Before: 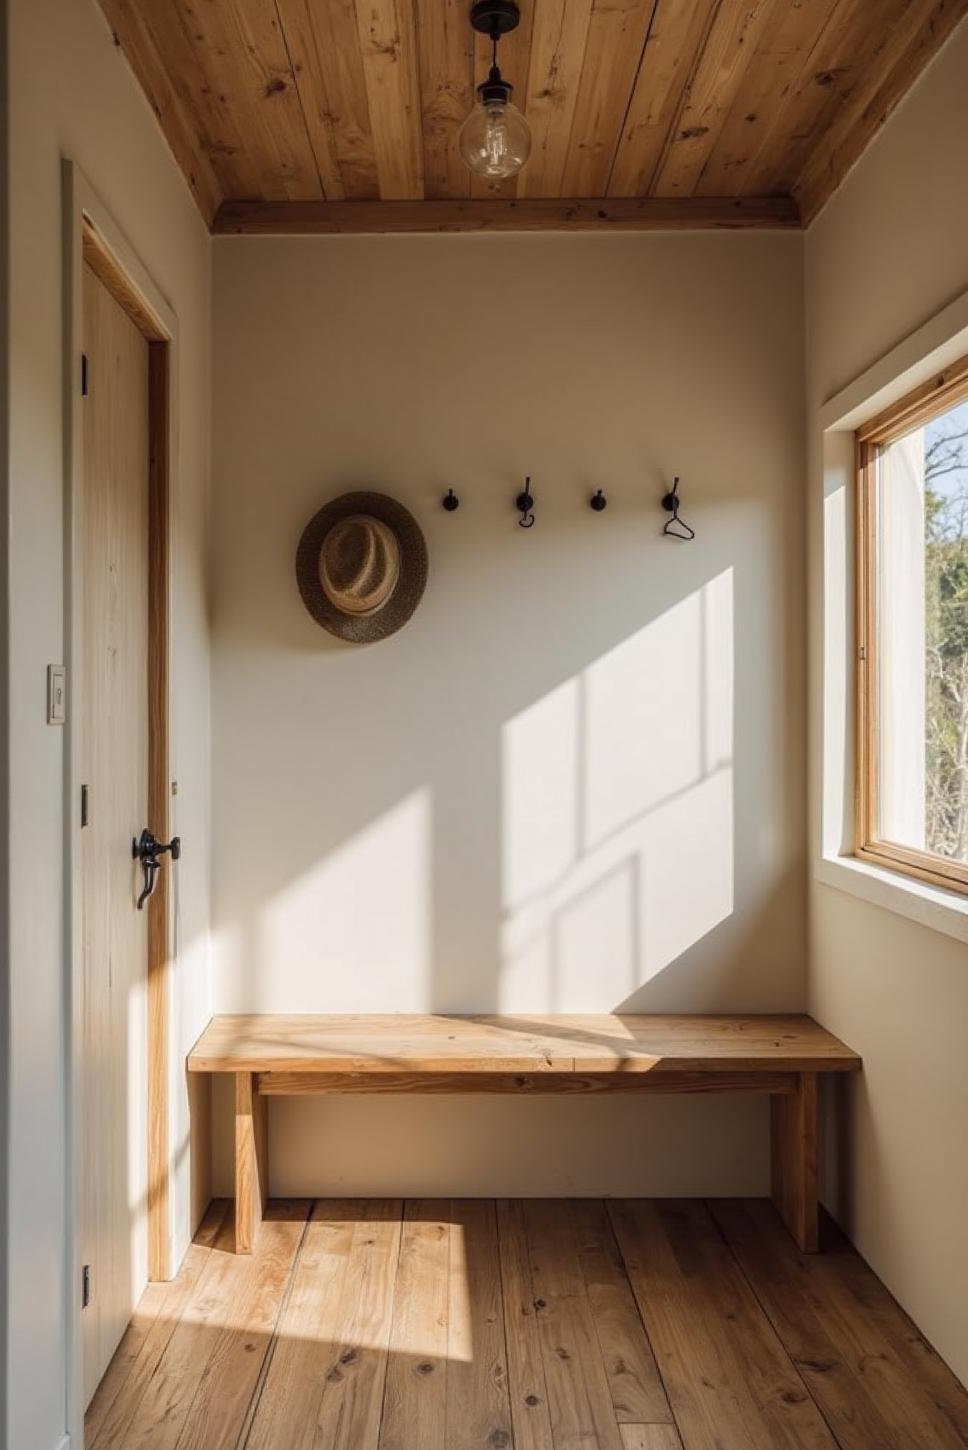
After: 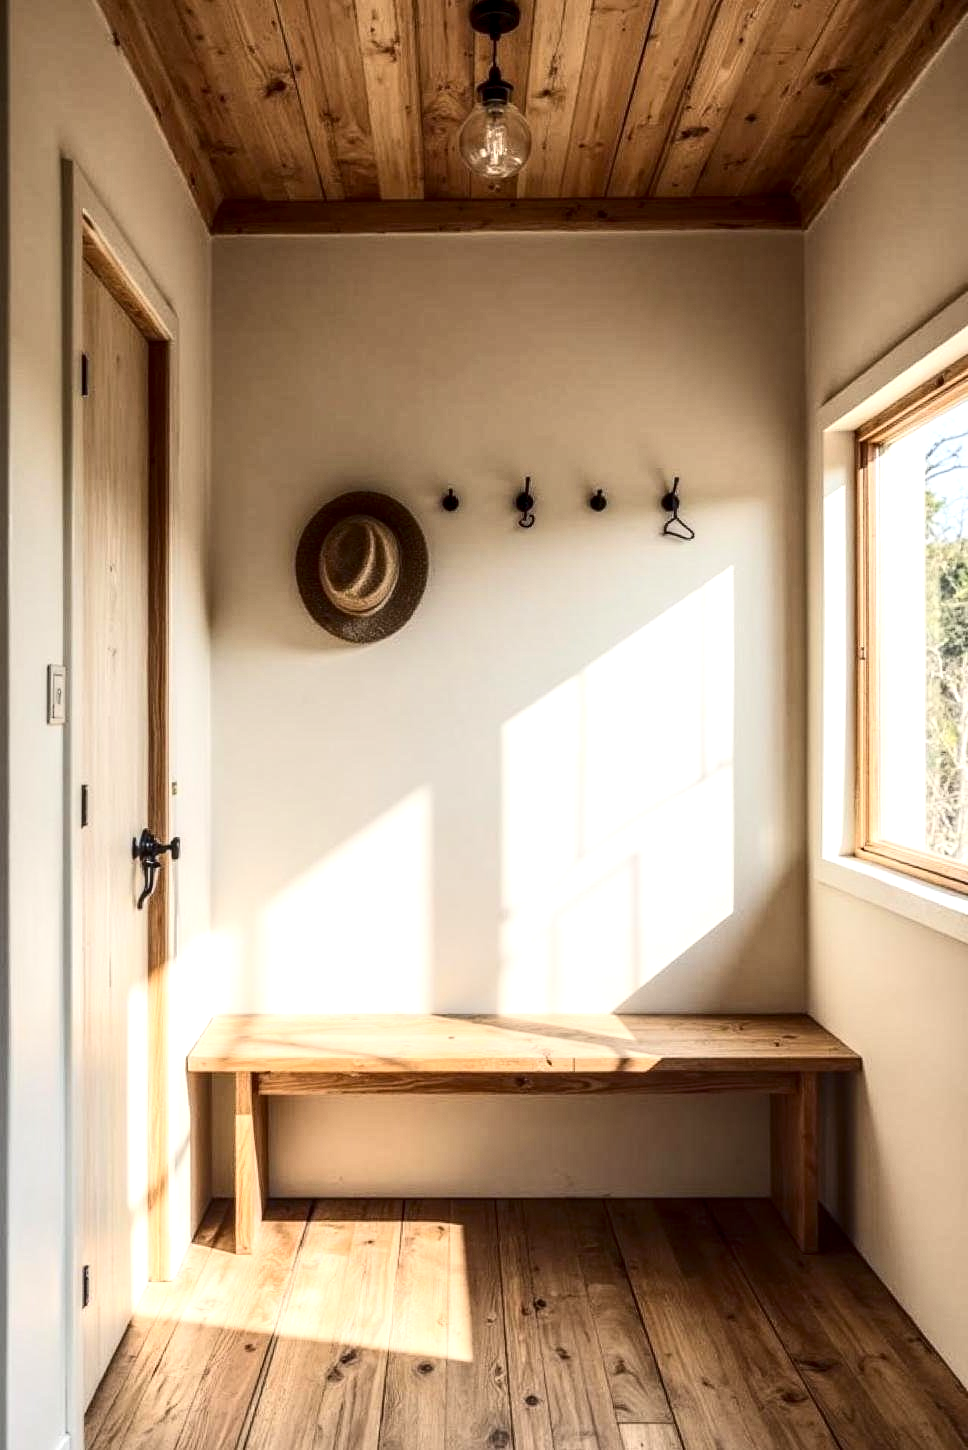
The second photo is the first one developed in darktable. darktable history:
local contrast: detail 130%
contrast brightness saturation: contrast 0.275
tone equalizer: on, module defaults
exposure: exposure 0.609 EV, compensate highlight preservation false
